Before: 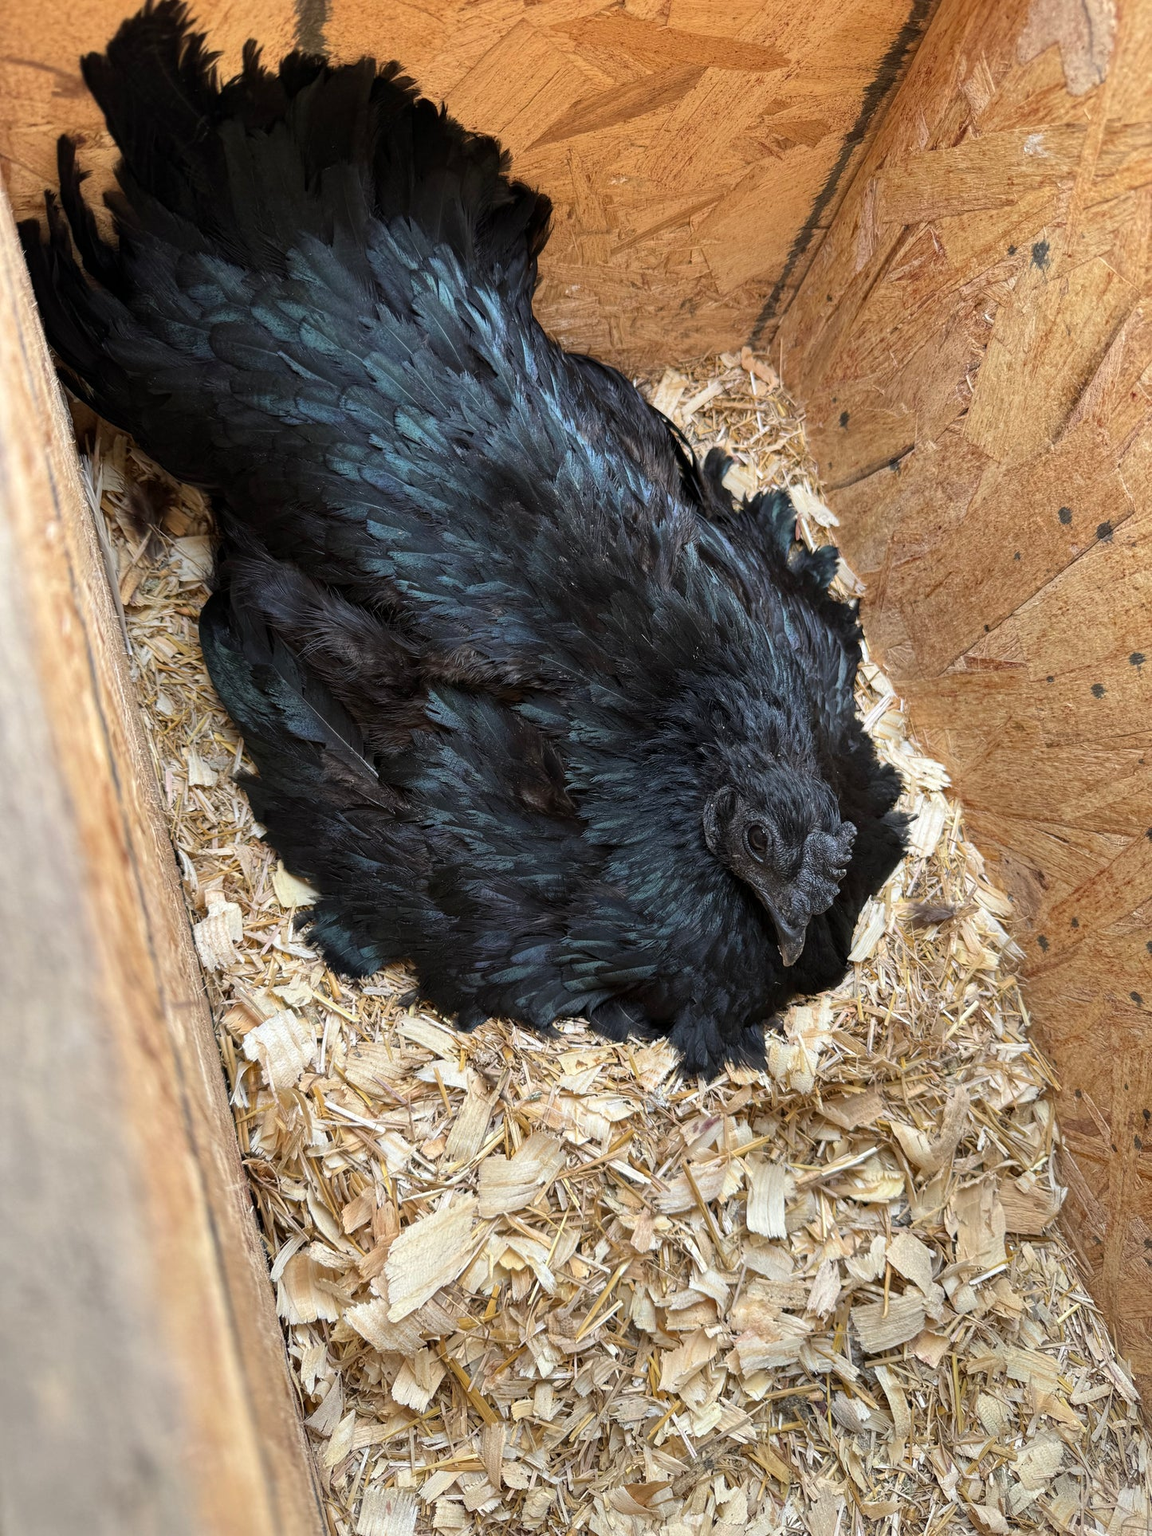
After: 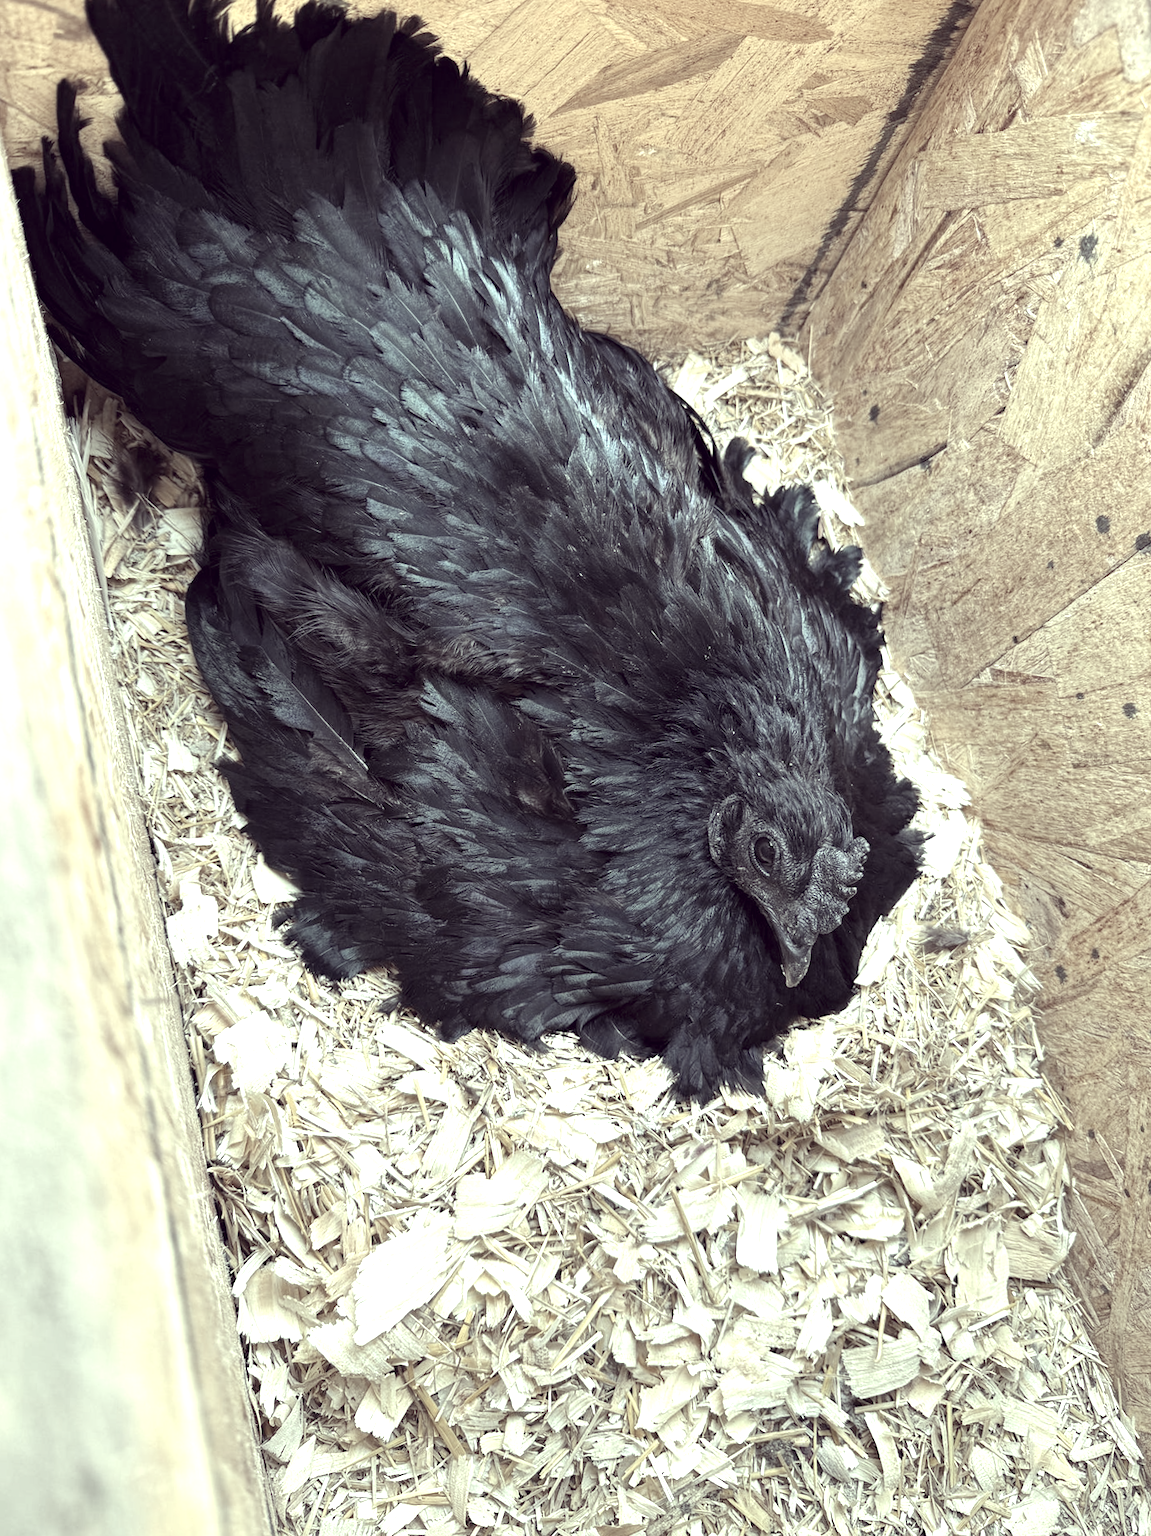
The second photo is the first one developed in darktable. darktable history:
crop and rotate: angle -2.38°
contrast brightness saturation: contrast 0.06, brightness -0.01, saturation -0.23
white balance: red 0.976, blue 1.04
tone equalizer: on, module defaults
exposure: black level correction 0, exposure 1 EV, compensate exposure bias true, compensate highlight preservation false
color correction: highlights a* -20.17, highlights b* 20.27, shadows a* 20.03, shadows b* -20.46, saturation 0.43
